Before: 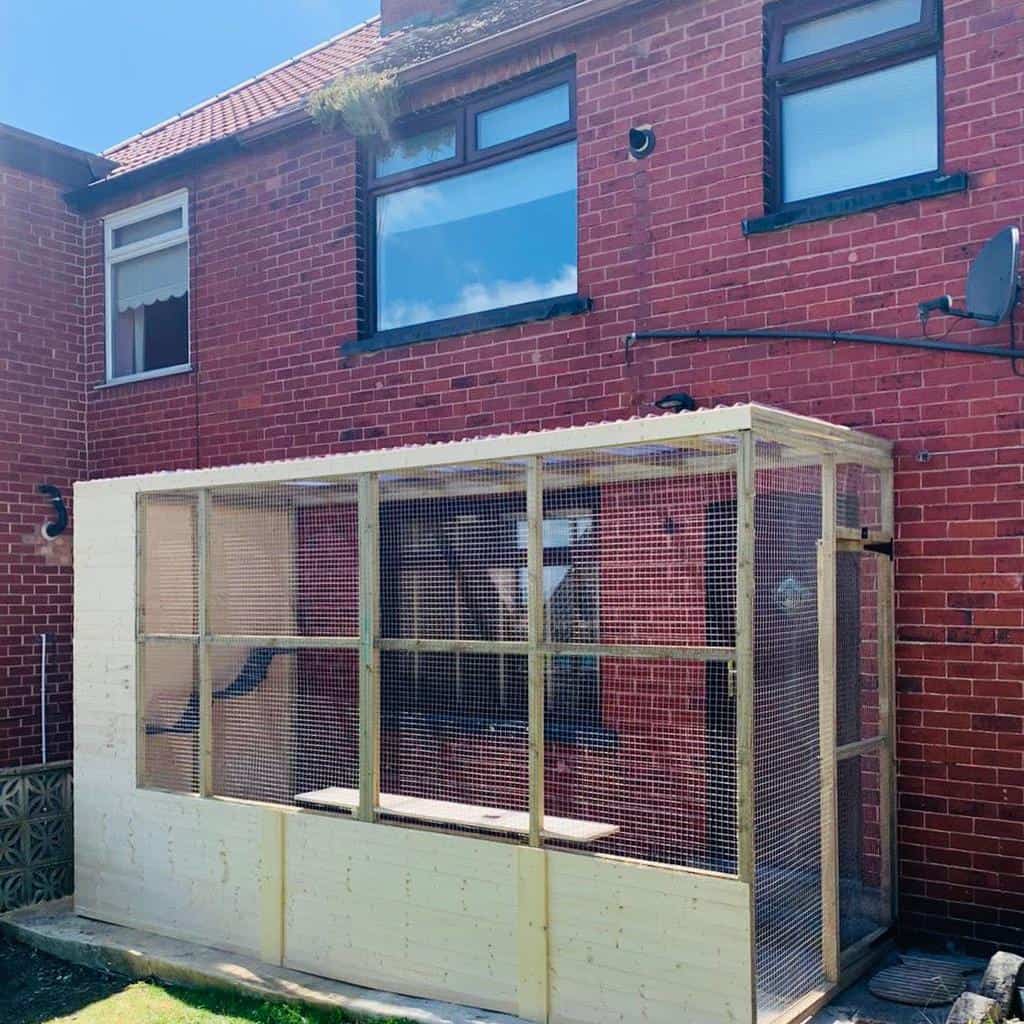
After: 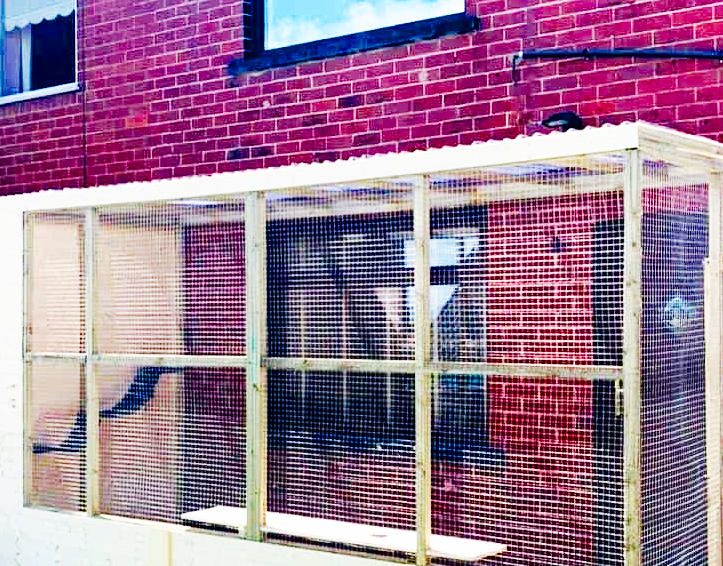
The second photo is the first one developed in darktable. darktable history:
crop: left 11.119%, top 27.52%, right 18.234%, bottom 17.135%
haze removal: compatibility mode true, adaptive false
base curve: curves: ch0 [(0, 0) (0.007, 0.004) (0.027, 0.03) (0.046, 0.07) (0.207, 0.54) (0.442, 0.872) (0.673, 0.972) (1, 1)], preserve colors none
color balance rgb: power › luminance 3.07%, power › hue 233.77°, perceptual saturation grading › global saturation 20%, perceptual saturation grading › highlights -49.445%, perceptual saturation grading › shadows 24.046%, global vibrance -1.793%, saturation formula JzAzBz (2021)
